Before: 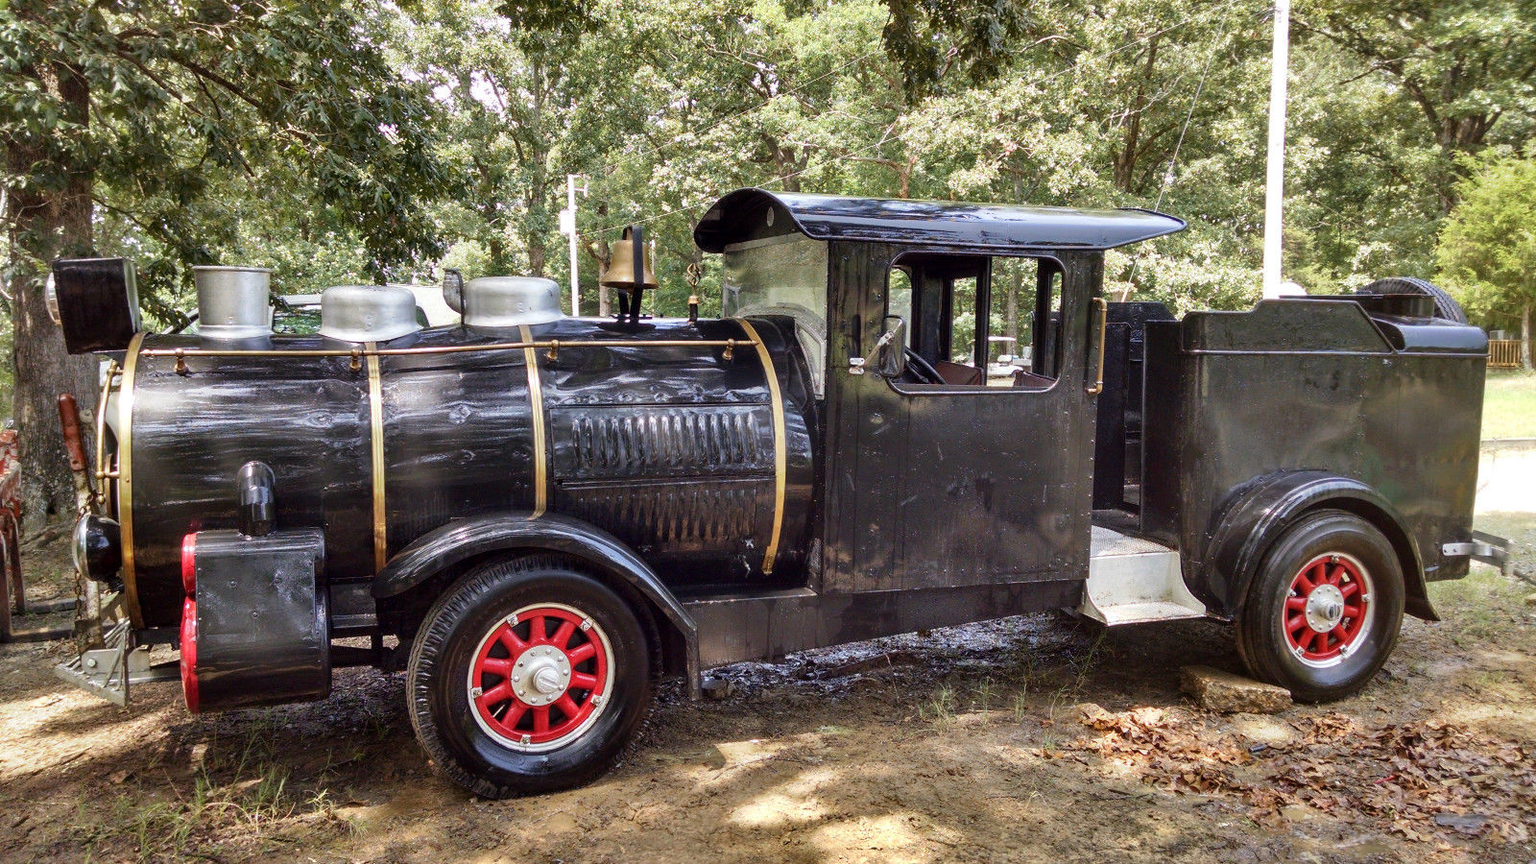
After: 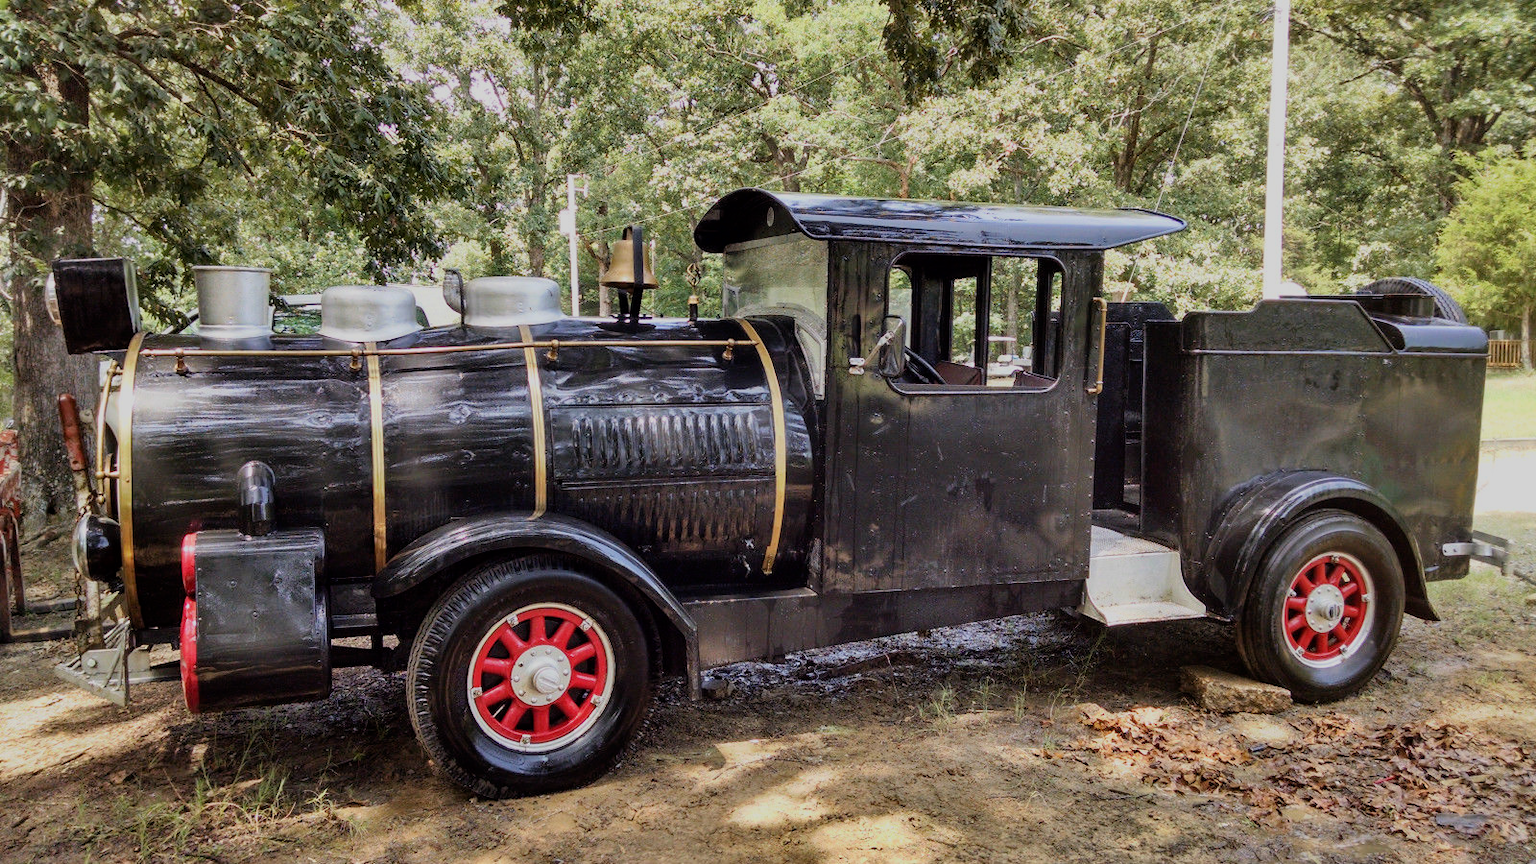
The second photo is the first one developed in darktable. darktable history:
filmic rgb: black relative exposure -16 EV, white relative exposure 6.13 EV, hardness 5.22, color science v6 (2022), iterations of high-quality reconstruction 0
